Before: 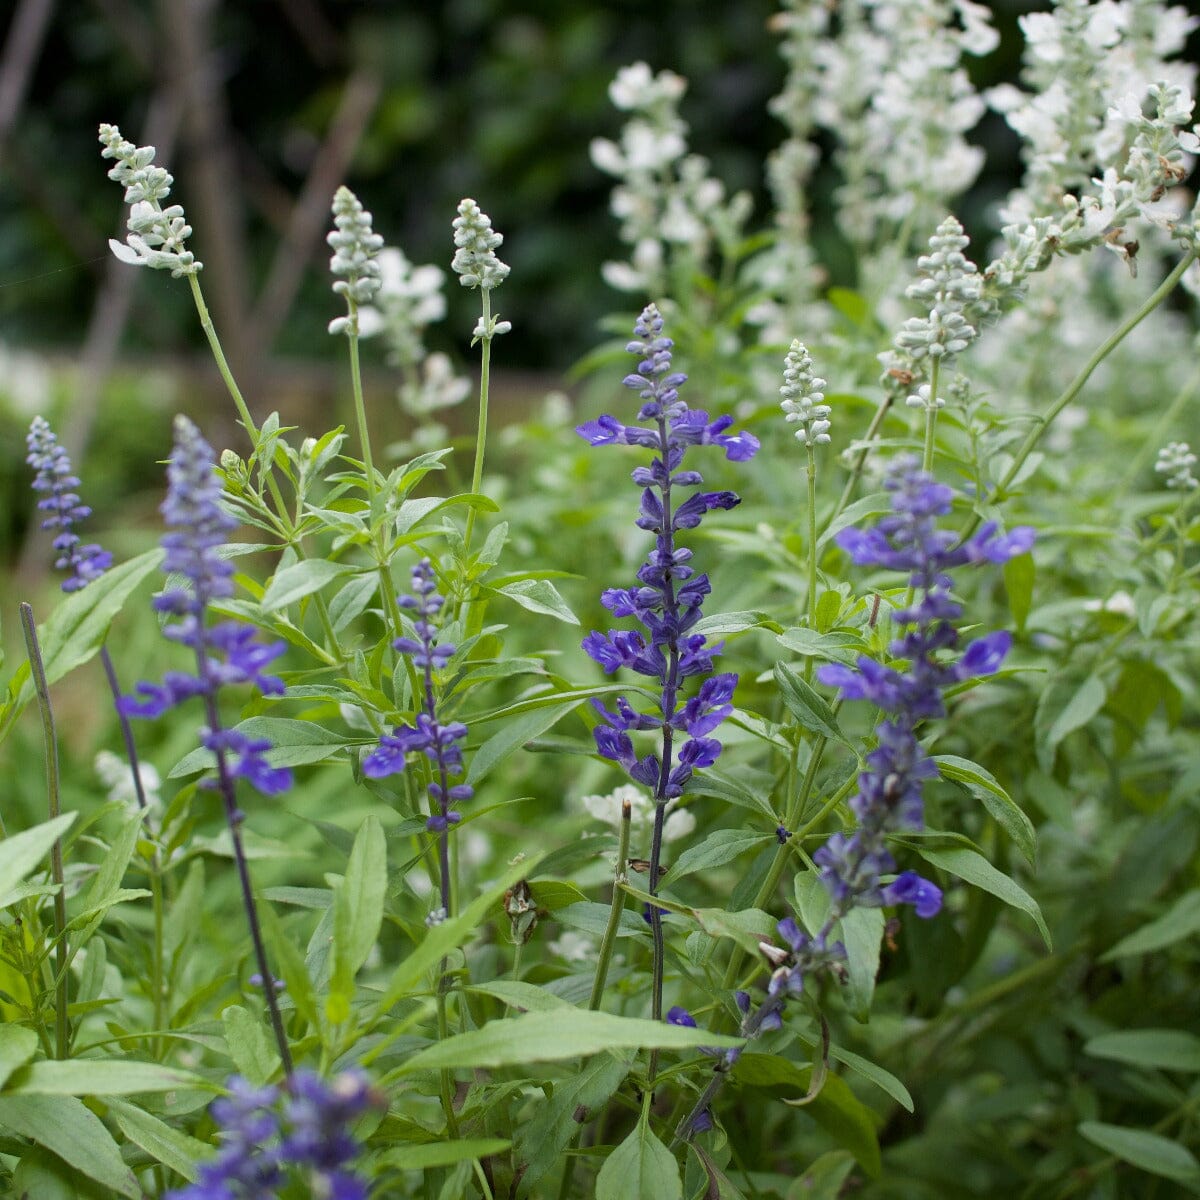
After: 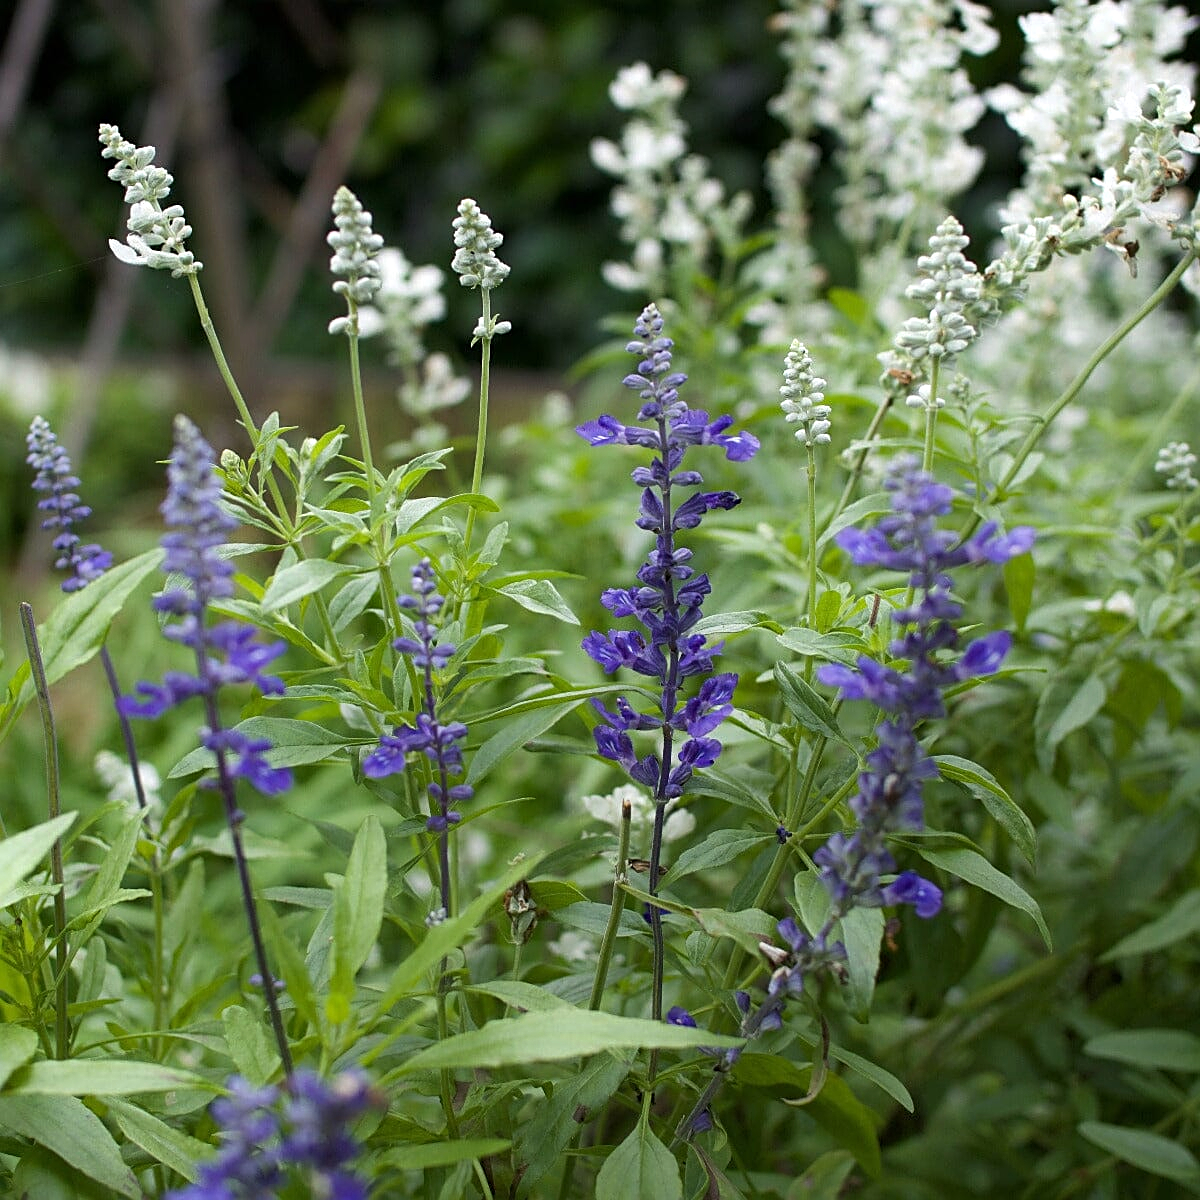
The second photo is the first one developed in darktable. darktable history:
sharpen: on, module defaults
tone equalizer: -8 EV -0.001 EV, -7 EV 0.001 EV, -6 EV -0.002 EV, -5 EV -0.003 EV, -4 EV -0.062 EV, -3 EV -0.222 EV, -2 EV -0.267 EV, -1 EV 0.105 EV, +0 EV 0.303 EV
